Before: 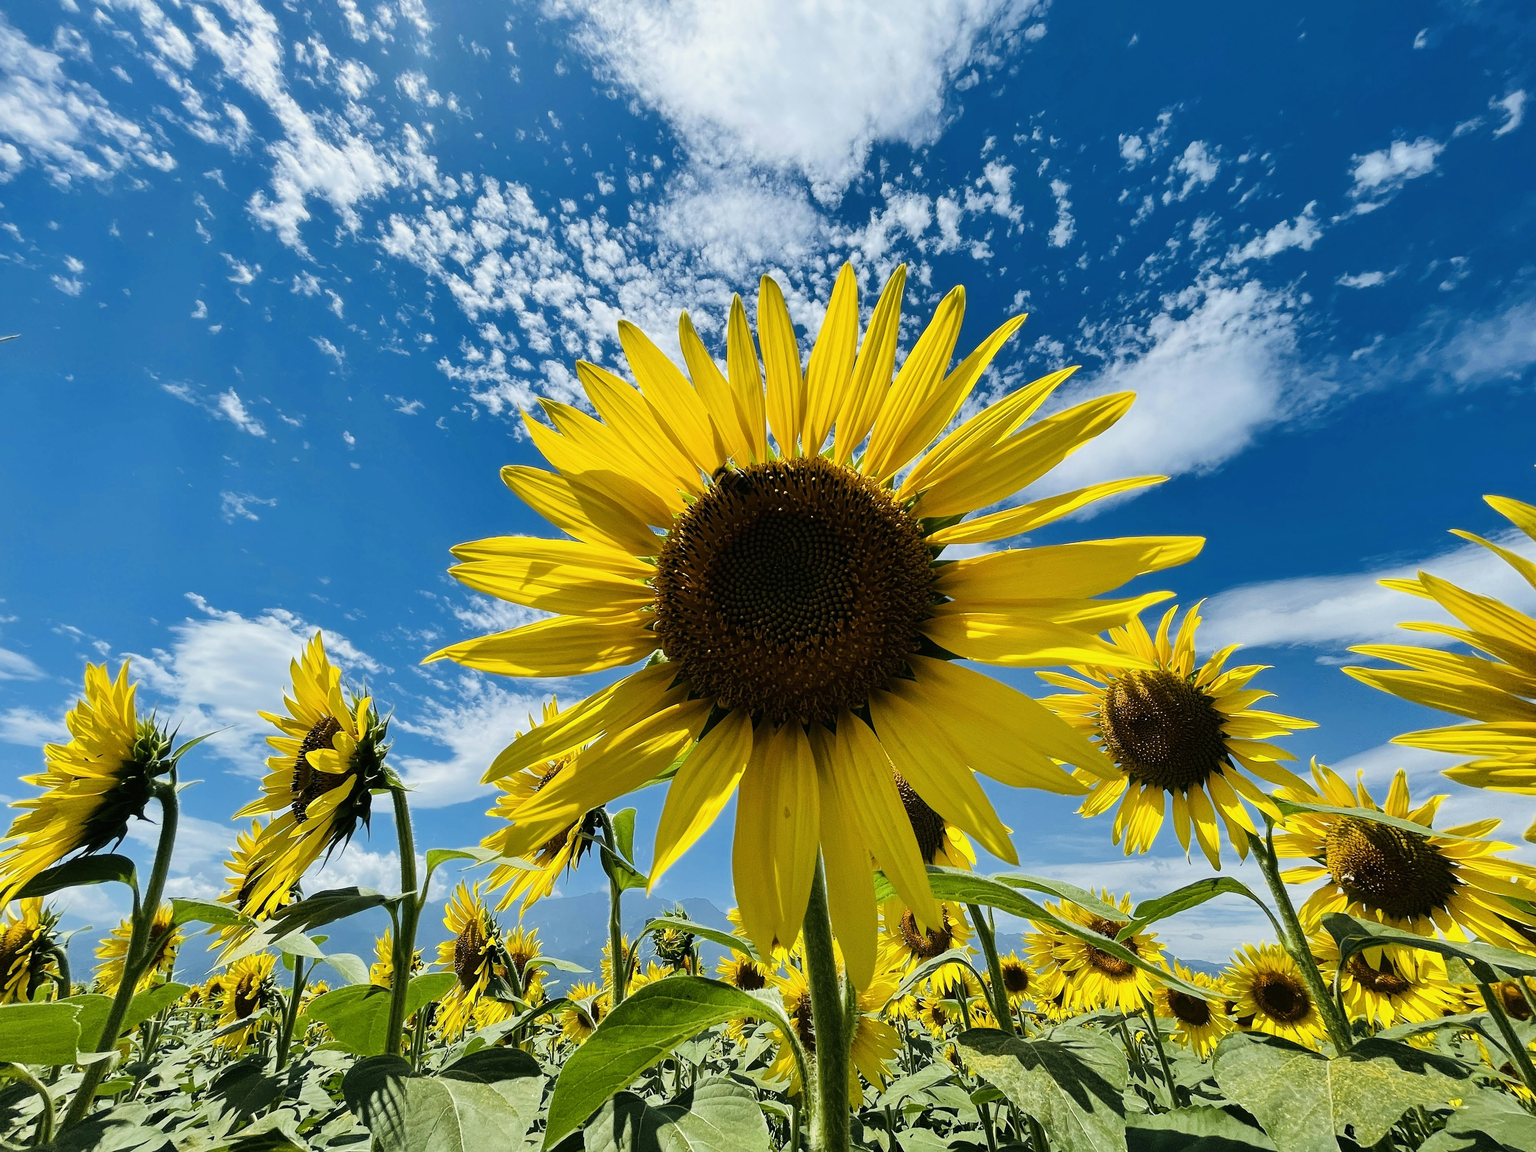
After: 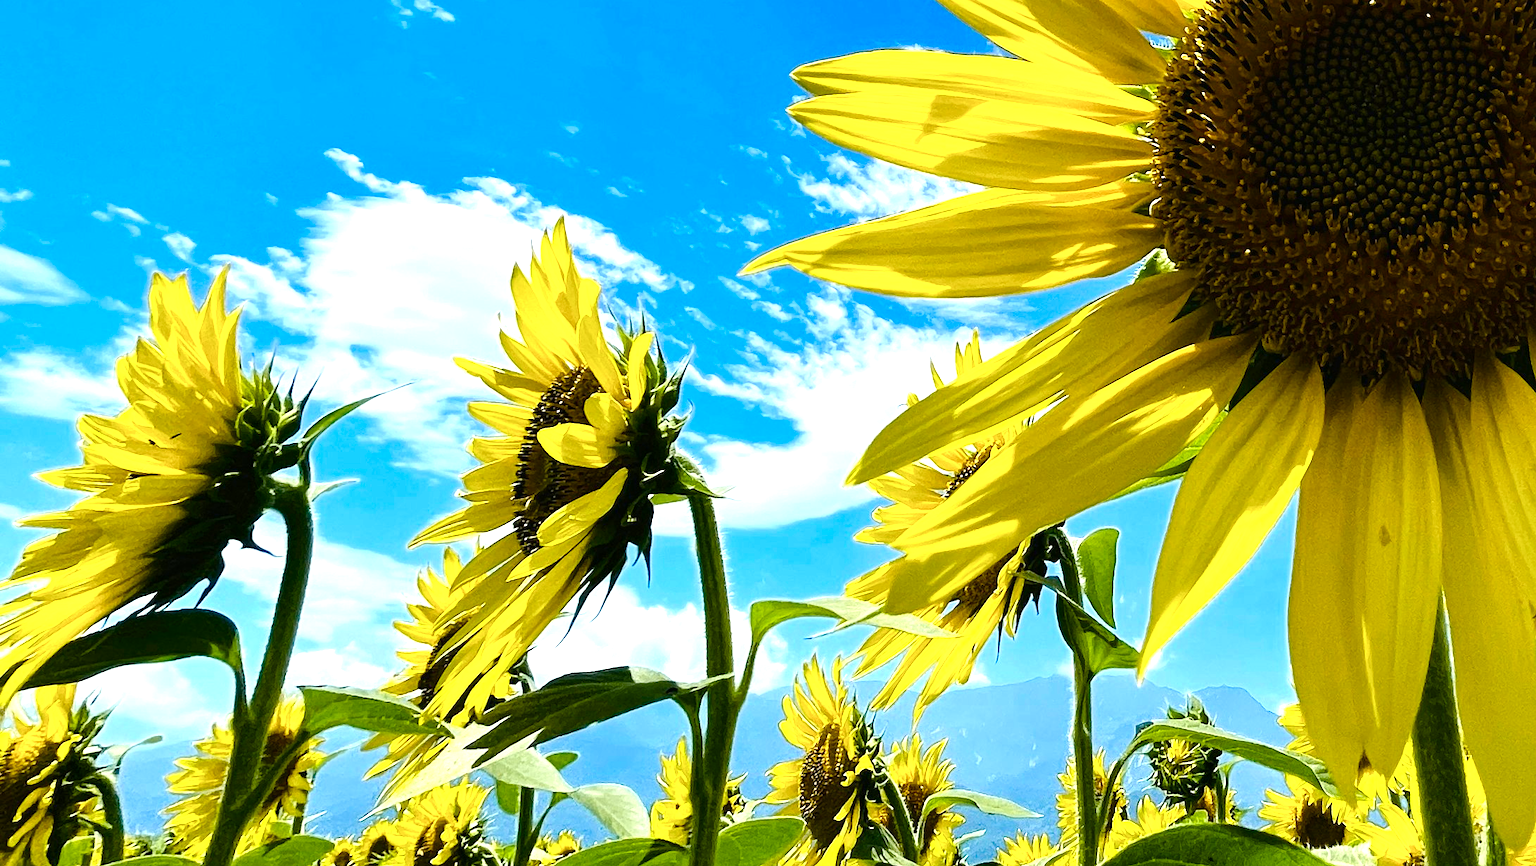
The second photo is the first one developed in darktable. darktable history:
crop: top 44.129%, right 43.14%, bottom 13.11%
color balance rgb: linear chroma grading › global chroma 15.505%, perceptual saturation grading › global saturation 0.414%, perceptual saturation grading › highlights -17.778%, perceptual saturation grading › mid-tones 33.151%, perceptual saturation grading › shadows 50.286%, global vibrance 35.066%, contrast 9.649%
color zones: curves: ch0 [(0, 0.558) (0.143, 0.548) (0.286, 0.447) (0.429, 0.259) (0.571, 0.5) (0.714, 0.5) (0.857, 0.593) (1, 0.558)]; ch1 [(0, 0.543) (0.01, 0.544) (0.12, 0.492) (0.248, 0.458) (0.5, 0.534) (0.748, 0.5) (0.99, 0.469) (1, 0.543)]; ch2 [(0, 0.507) (0.143, 0.522) (0.286, 0.505) (0.429, 0.5) (0.571, 0.5) (0.714, 0.5) (0.857, 0.5) (1, 0.507)]
exposure: black level correction 0, exposure 0.892 EV, compensate exposure bias true, compensate highlight preservation false
